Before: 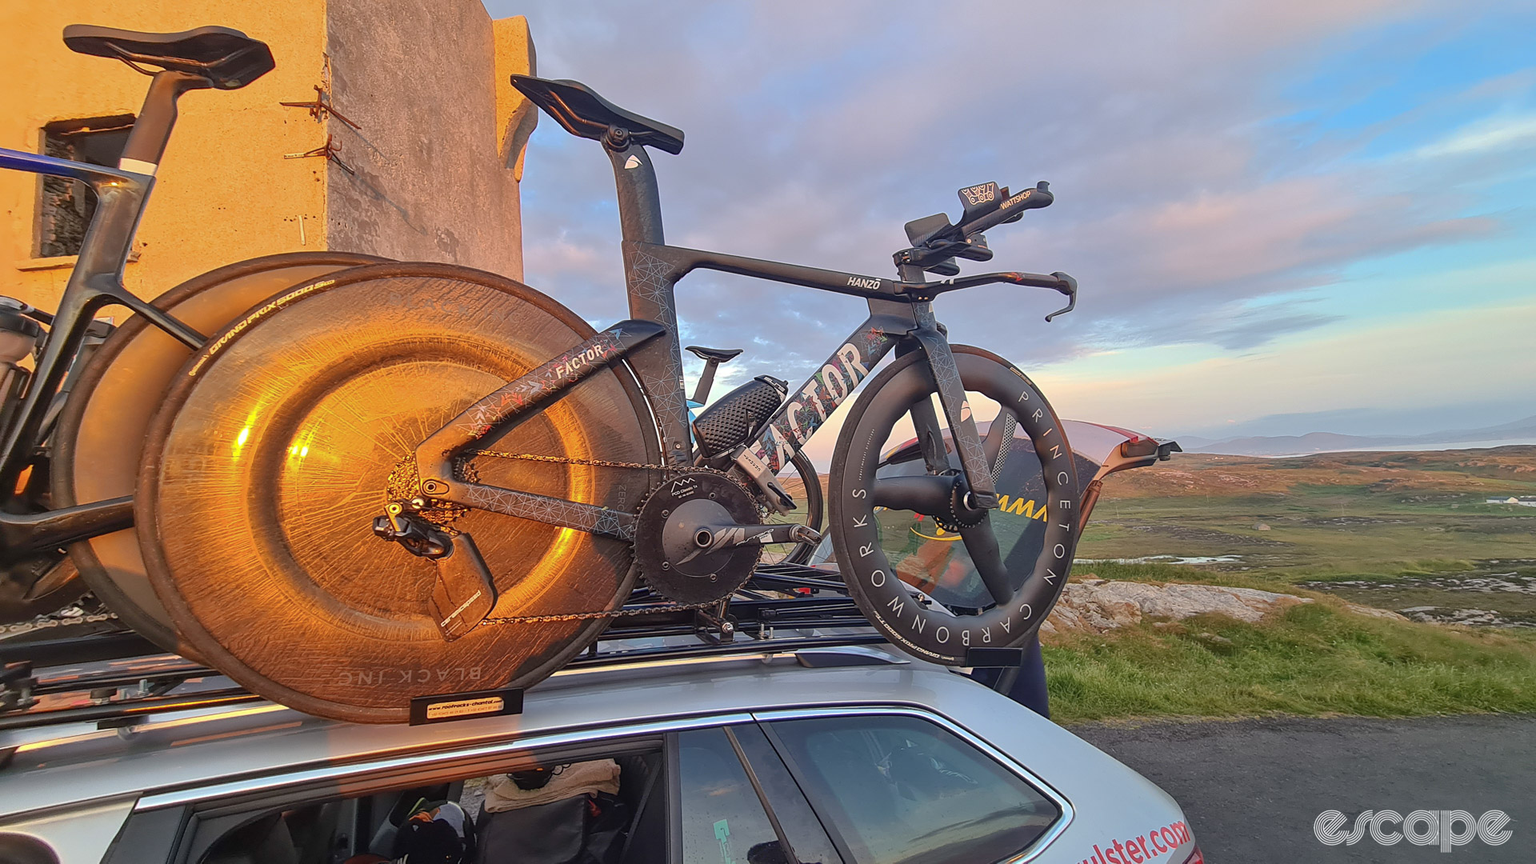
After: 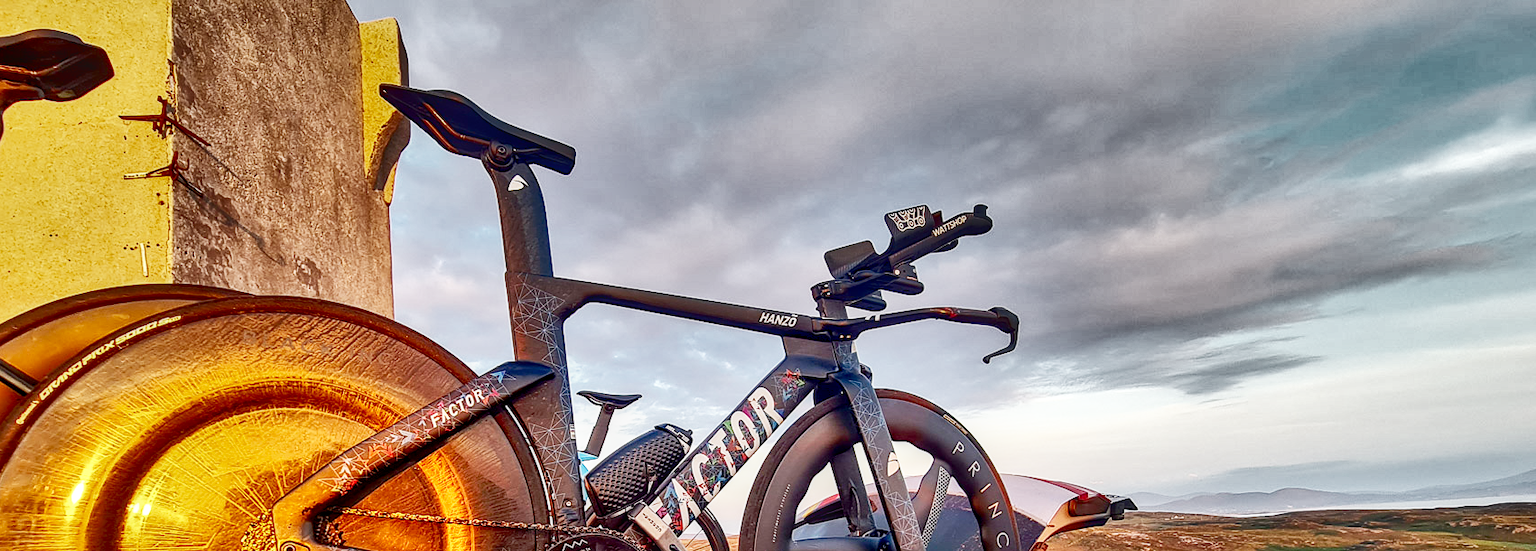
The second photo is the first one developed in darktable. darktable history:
shadows and highlights: shadows 21.03, highlights -81.51, highlights color adjustment 0.427%, soften with gaussian
exposure: black level correction 0.009, exposure 0.017 EV, compensate exposure bias true, compensate highlight preservation false
crop and rotate: left 11.387%, bottom 43.38%
local contrast: on, module defaults
color balance rgb: global offset › luminance -0.399%, perceptual saturation grading › global saturation -2.284%, perceptual saturation grading › highlights -7.73%, perceptual saturation grading › mid-tones 8.386%, perceptual saturation grading › shadows 3.641%
base curve: curves: ch0 [(0, 0) (0.012, 0.01) (0.073, 0.168) (0.31, 0.711) (0.645, 0.957) (1, 1)], preserve colors none
contrast brightness saturation: brightness -0.248, saturation 0.203
